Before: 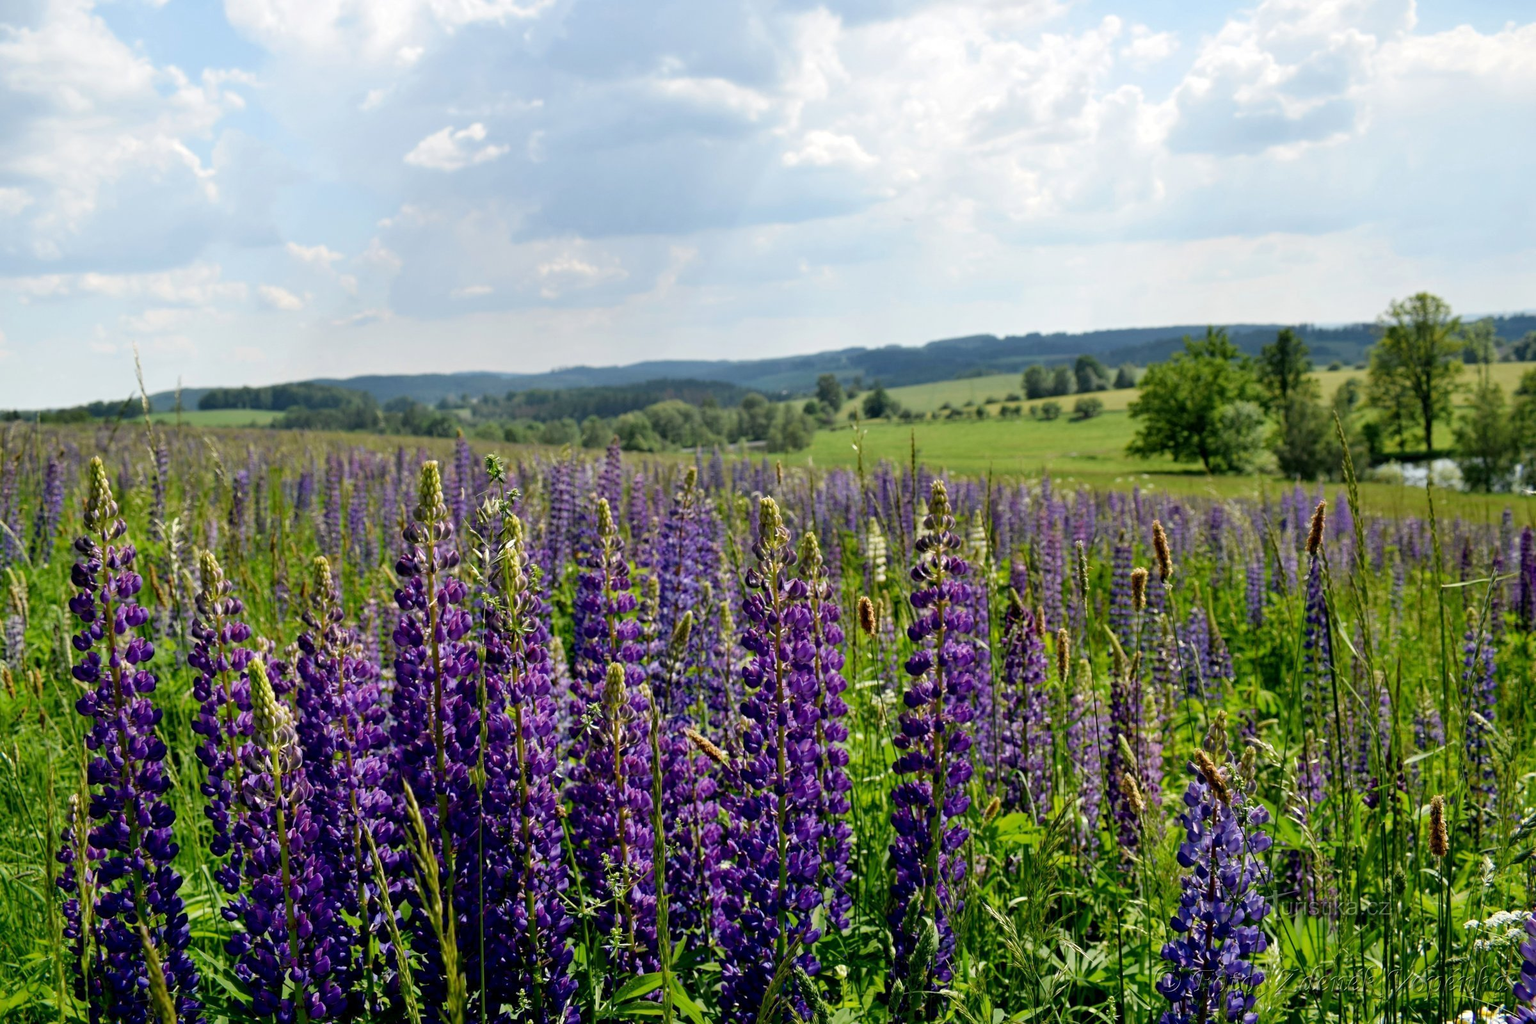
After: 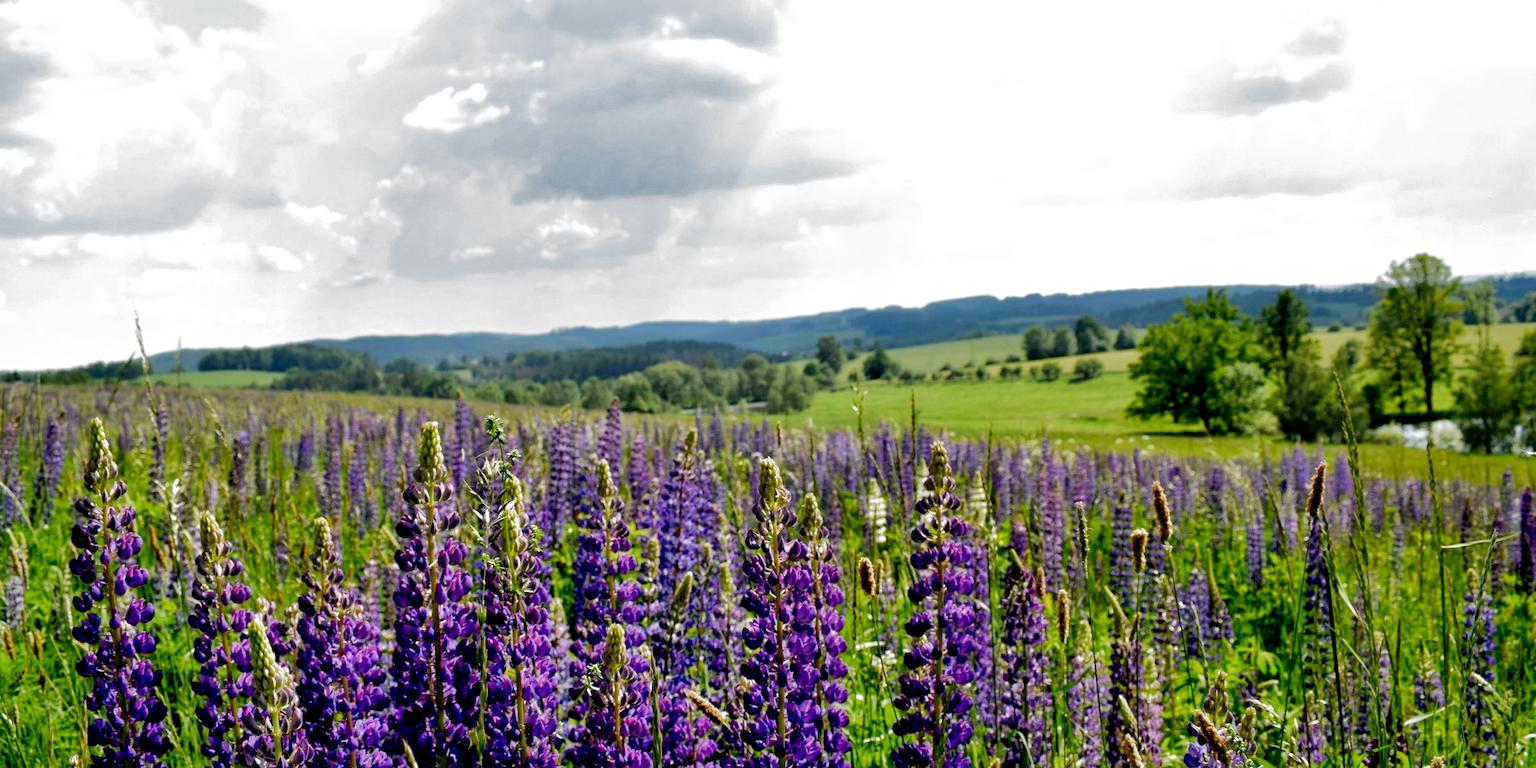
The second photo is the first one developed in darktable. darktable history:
crop: top 3.857%, bottom 21.132%
filmic rgb: black relative exposure -8.2 EV, white relative exposure 2.2 EV, threshold 3 EV, hardness 7.11, latitude 75%, contrast 1.325, highlights saturation mix -2%, shadows ↔ highlights balance 30%, preserve chrominance no, color science v5 (2021), contrast in shadows safe, contrast in highlights safe, enable highlight reconstruction true
shadows and highlights: shadows 40, highlights -60
exposure: exposure 0.207 EV, compensate highlight preservation false
